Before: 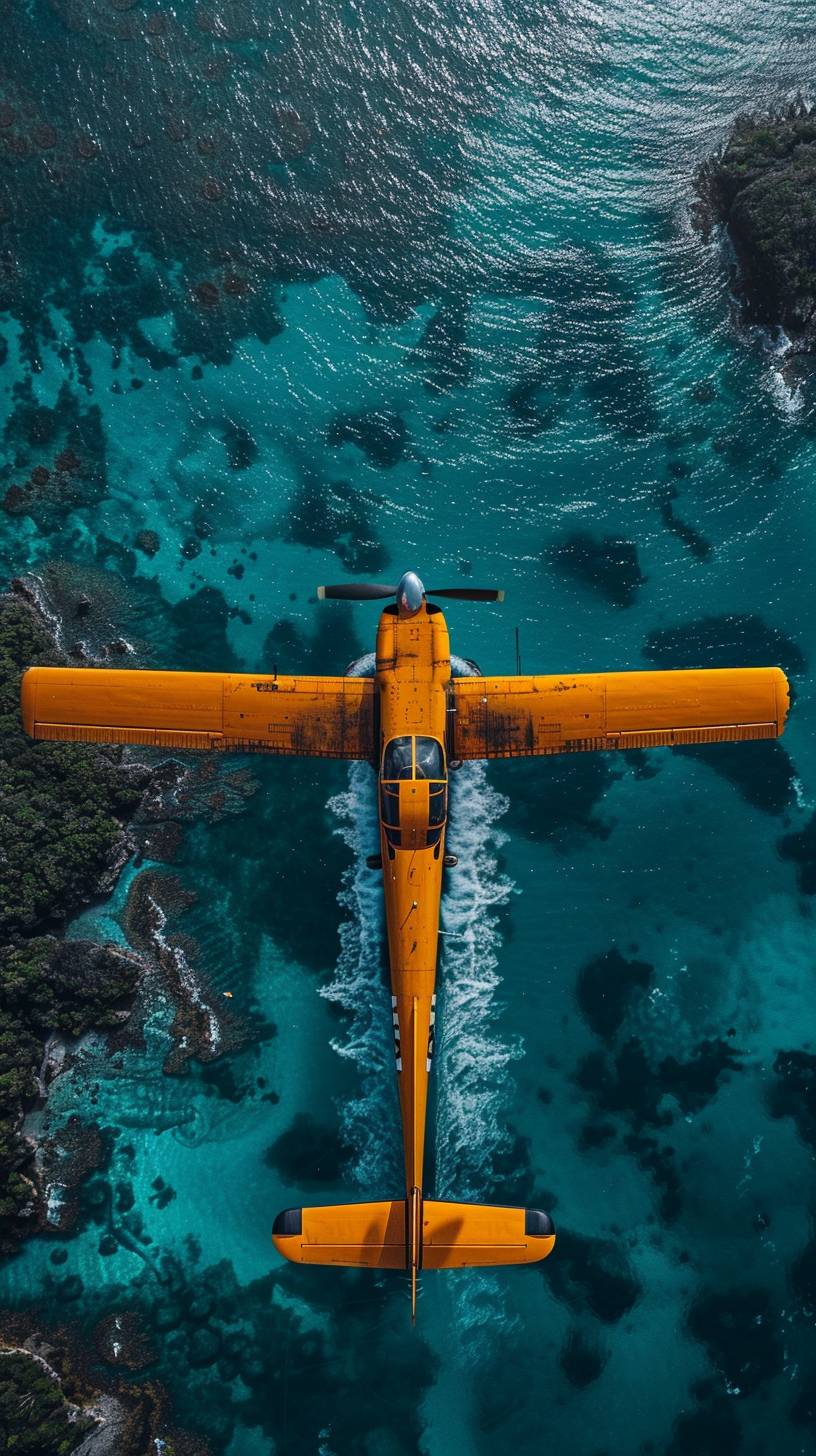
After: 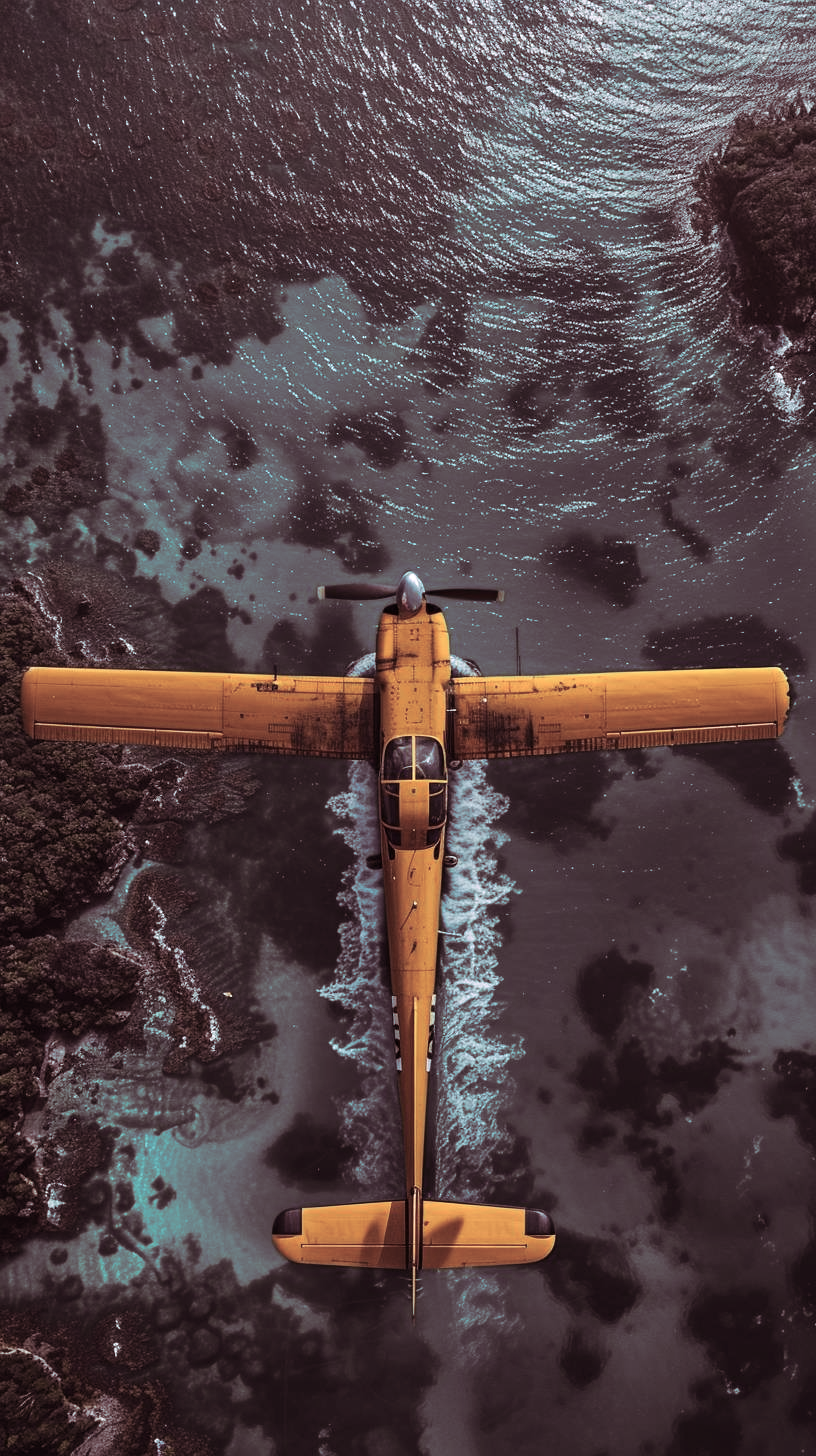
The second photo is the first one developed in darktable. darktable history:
exposure: exposure 0.217 EV, compensate highlight preservation false
split-toning: highlights › hue 298.8°, highlights › saturation 0.73, compress 41.76%
contrast brightness saturation: contrast 0.1, saturation -0.36
